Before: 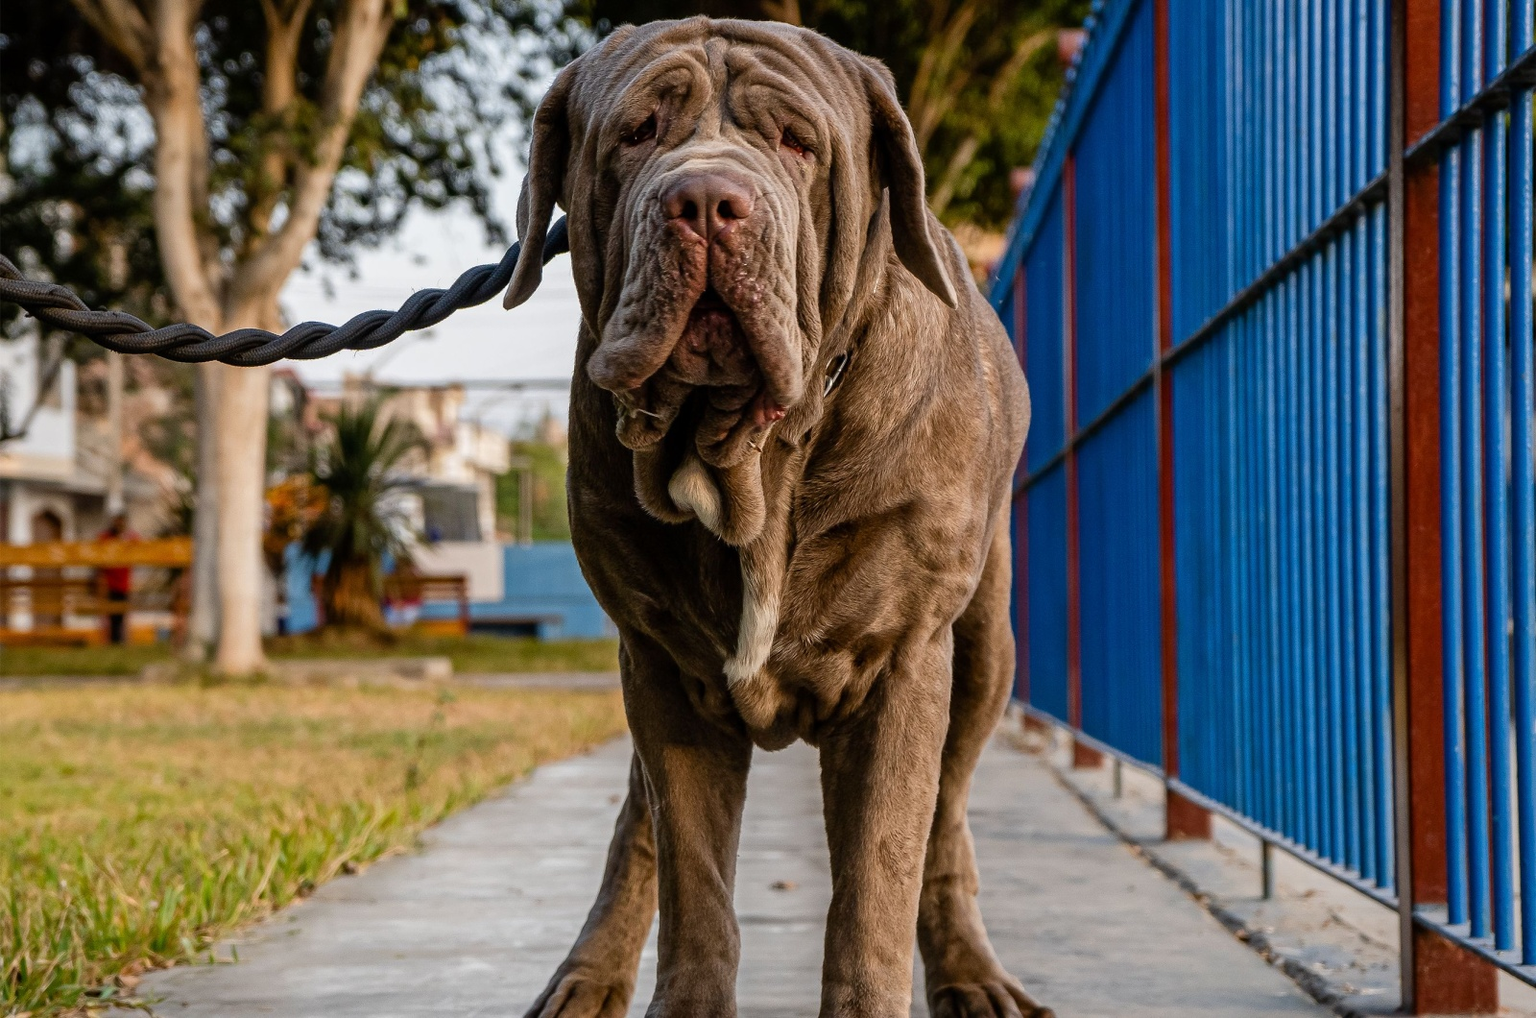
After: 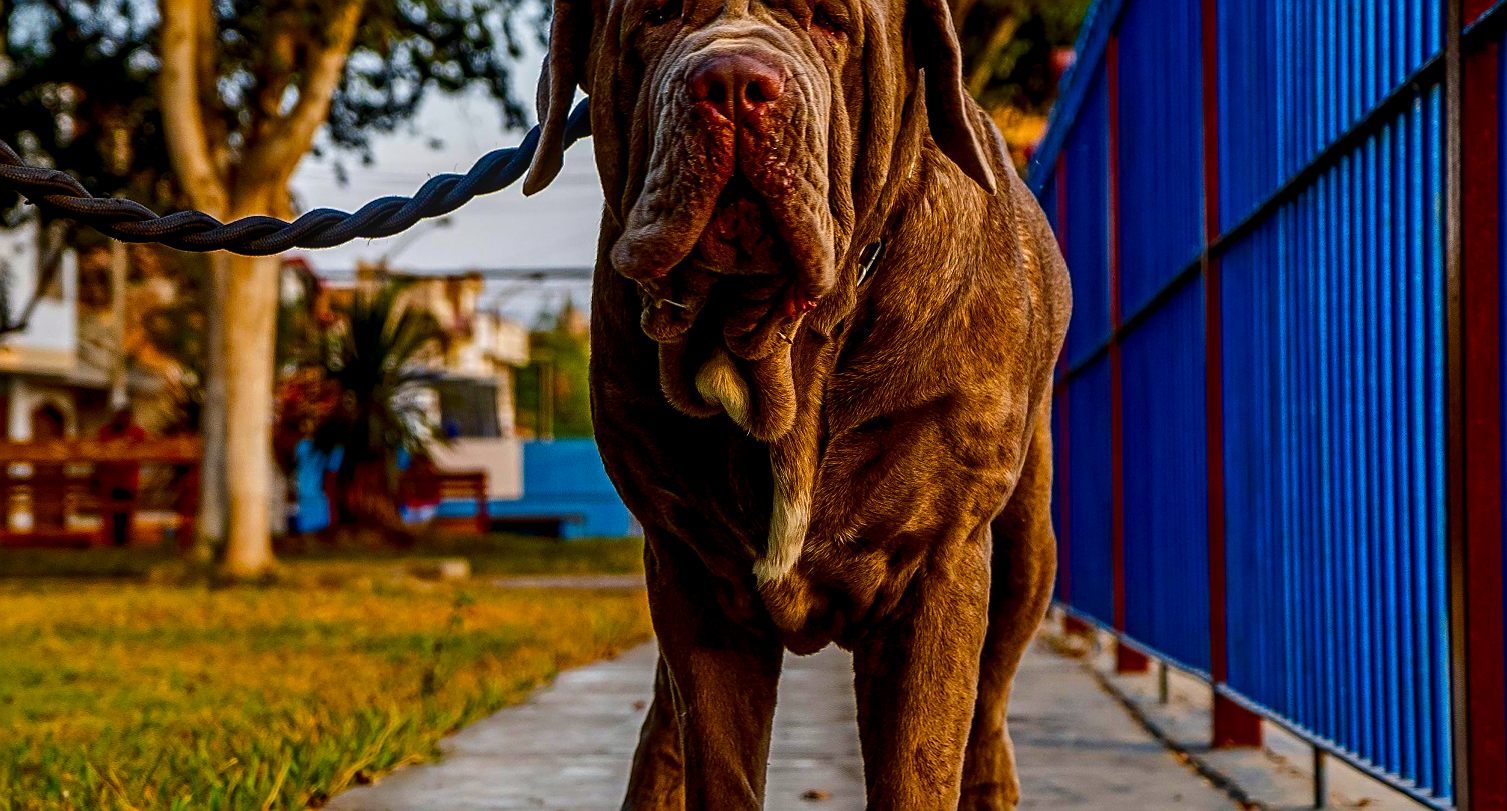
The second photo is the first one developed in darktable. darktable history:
sharpen: on, module defaults
crop and rotate: angle 0.08°, top 11.985%, right 5.601%, bottom 11.318%
contrast brightness saturation: contrast 0.101, brightness -0.274, saturation 0.142
color balance rgb: linear chroma grading › global chroma 8.799%, perceptual saturation grading › global saturation 39.956%, global vibrance 40.98%
local contrast: on, module defaults
shadows and highlights: radius 120.06, shadows 21.5, white point adjustment -9.53, highlights -13.86, soften with gaussian
exposure: exposure -0.013 EV, compensate exposure bias true, compensate highlight preservation false
contrast equalizer: y [[0.6 ×6], [0.55 ×6], [0 ×6], [0 ×6], [0 ×6]], mix 0.279
